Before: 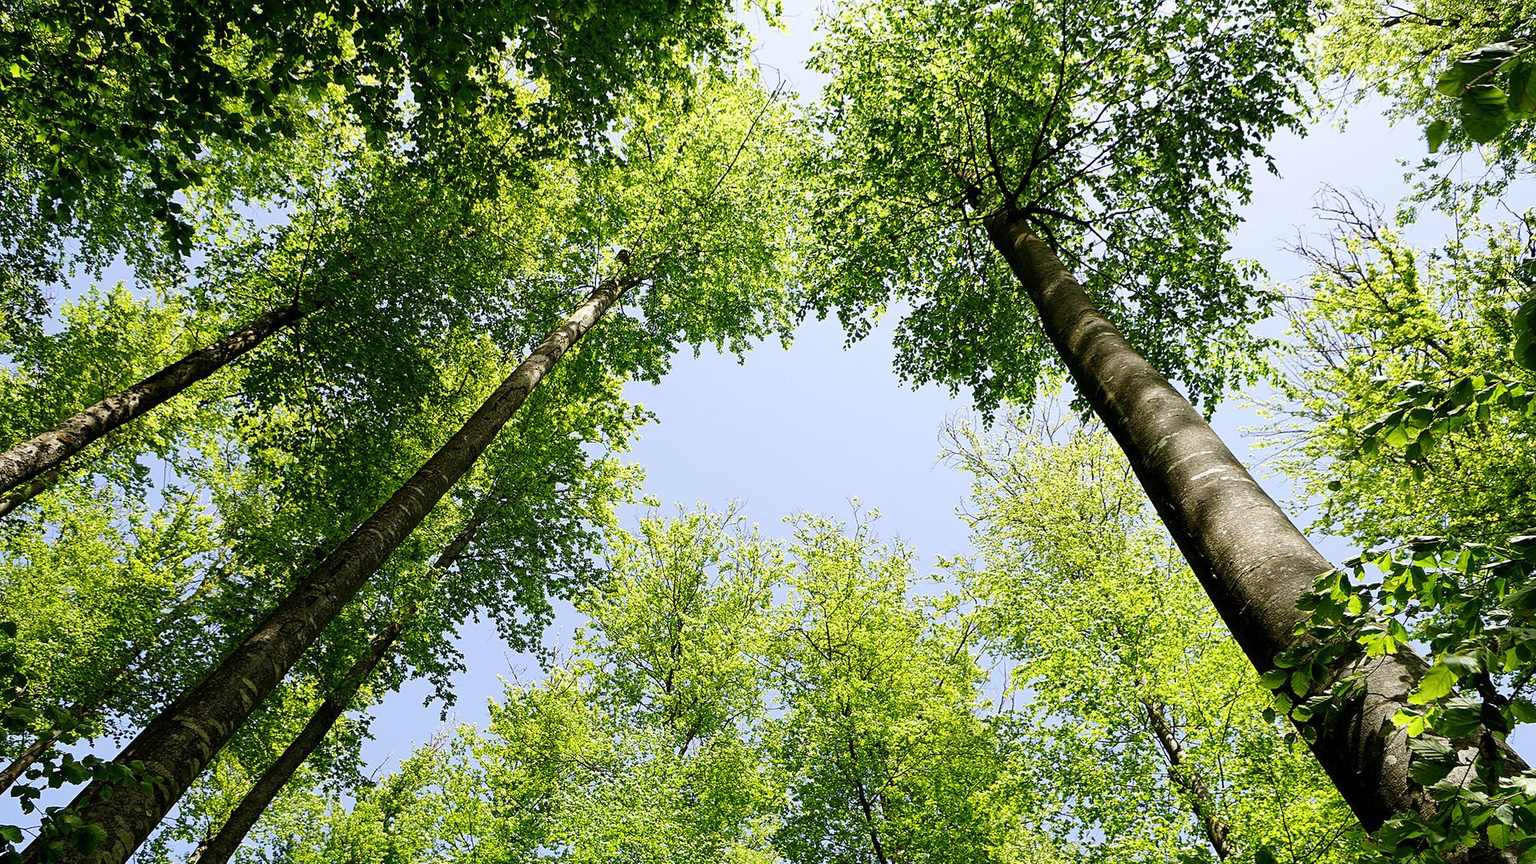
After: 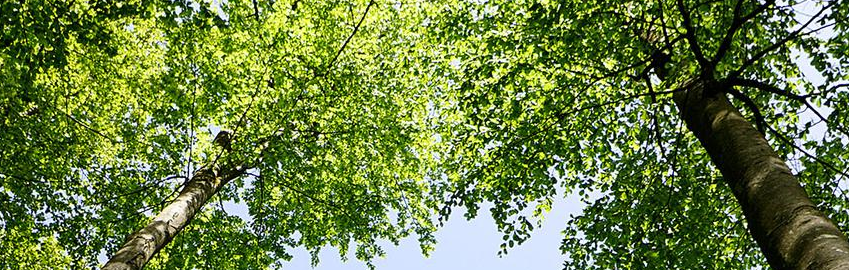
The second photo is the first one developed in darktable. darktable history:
crop: left 28.972%, top 16.808%, right 26.775%, bottom 58.05%
